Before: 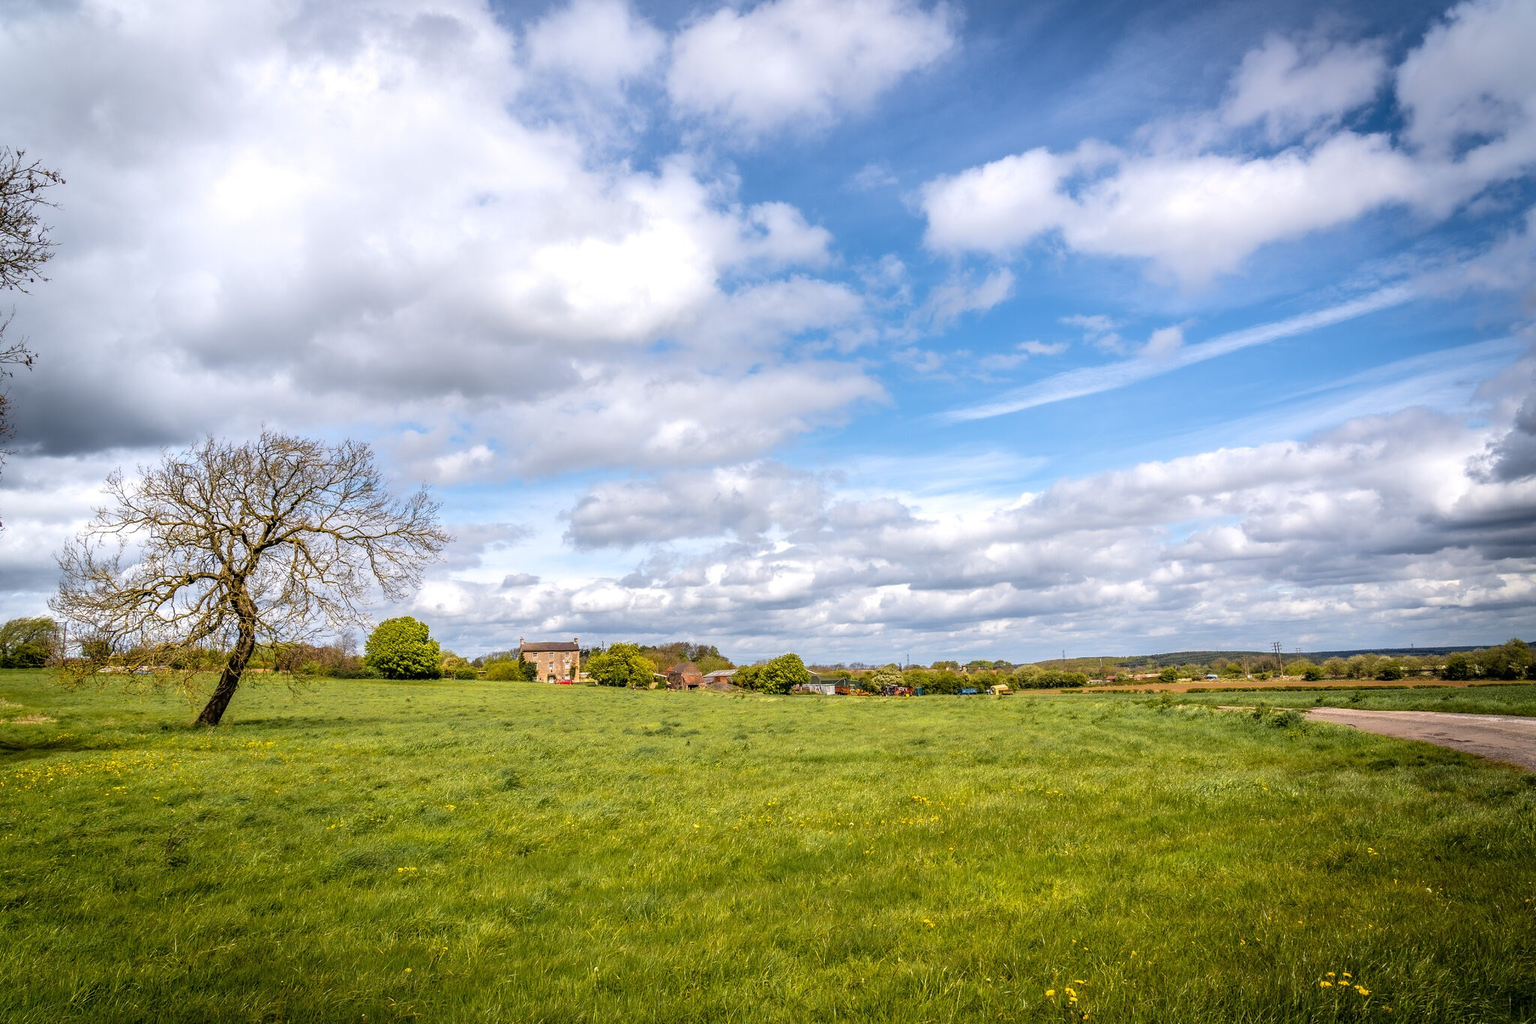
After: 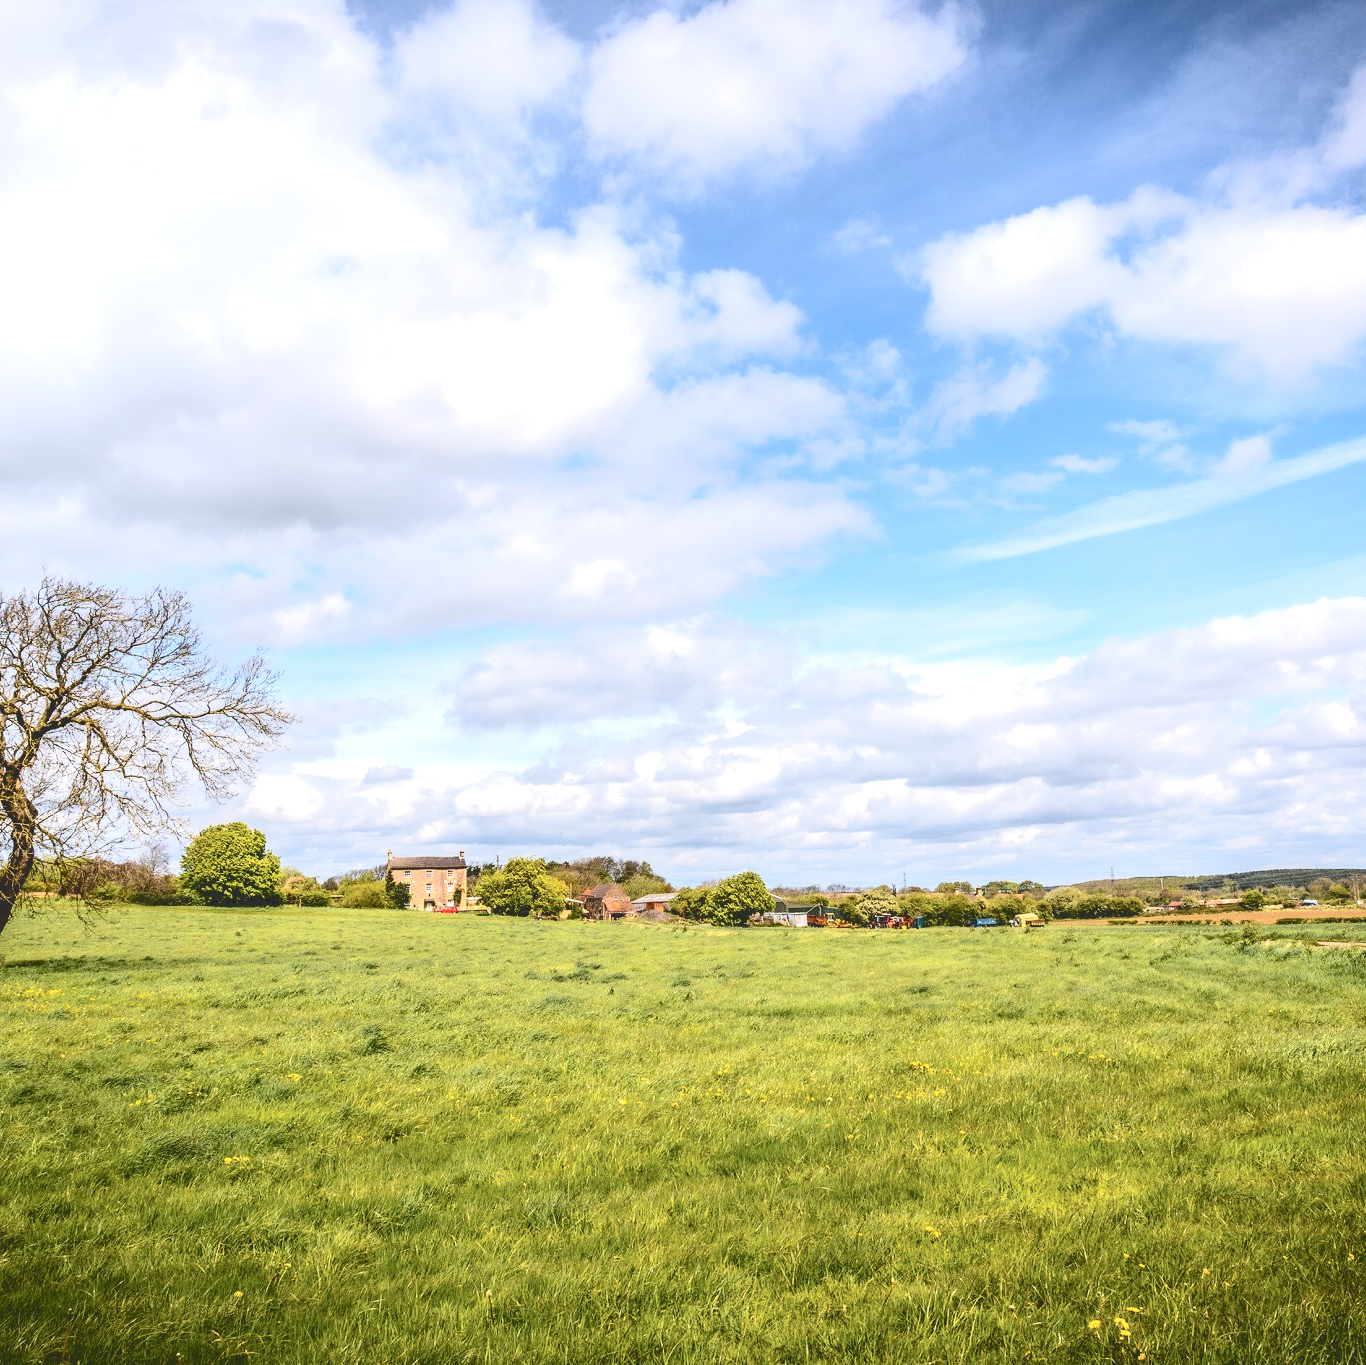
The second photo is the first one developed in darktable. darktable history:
crop and rotate: left 14.974%, right 18.28%
shadows and highlights: shadows -12.79, white point adjustment 4.12, highlights 28.26
tone curve: curves: ch0 [(0, 0) (0.003, 0.178) (0.011, 0.177) (0.025, 0.177) (0.044, 0.178) (0.069, 0.178) (0.1, 0.18) (0.136, 0.183) (0.177, 0.199) (0.224, 0.227) (0.277, 0.278) (0.335, 0.357) (0.399, 0.449) (0.468, 0.546) (0.543, 0.65) (0.623, 0.724) (0.709, 0.804) (0.801, 0.868) (0.898, 0.921) (1, 1)], color space Lab, independent channels, preserve colors none
tone equalizer: smoothing diameter 24.84%, edges refinement/feathering 9.28, preserve details guided filter
